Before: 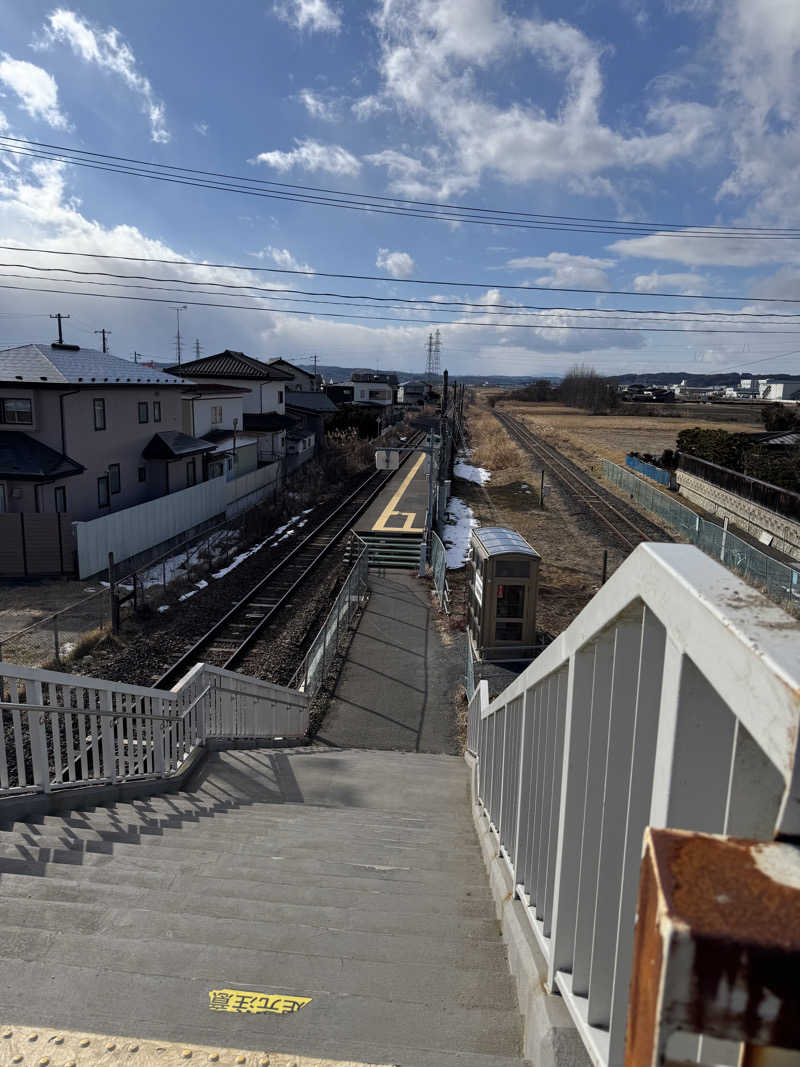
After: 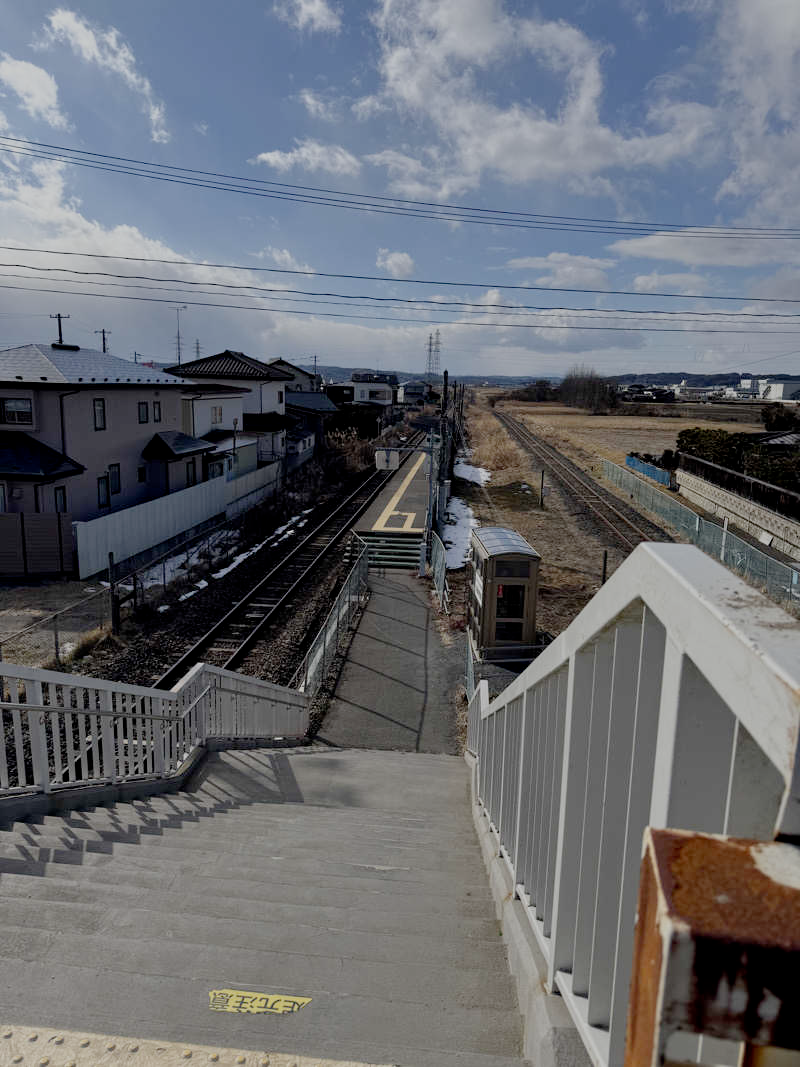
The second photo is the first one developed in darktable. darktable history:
sharpen: radius 2.922, amount 0.862, threshold 47.443
filmic rgb: black relative exposure -8.75 EV, white relative exposure 4.98 EV, target black luminance 0%, hardness 3.78, latitude 65.43%, contrast 0.831, shadows ↔ highlights balance 19.32%, preserve chrominance no, color science v3 (2019), use custom middle-gray values true
